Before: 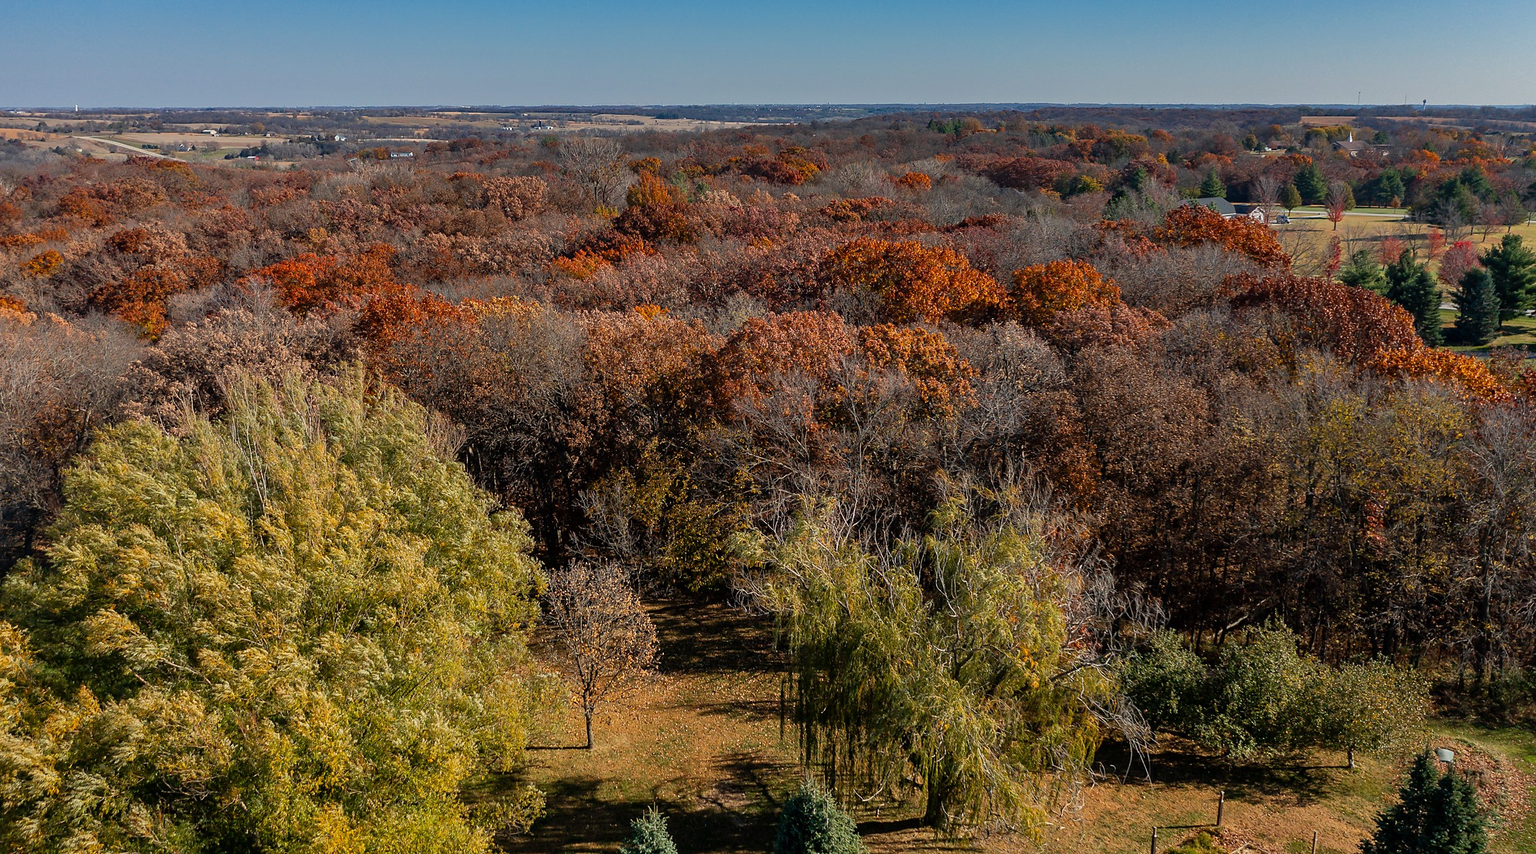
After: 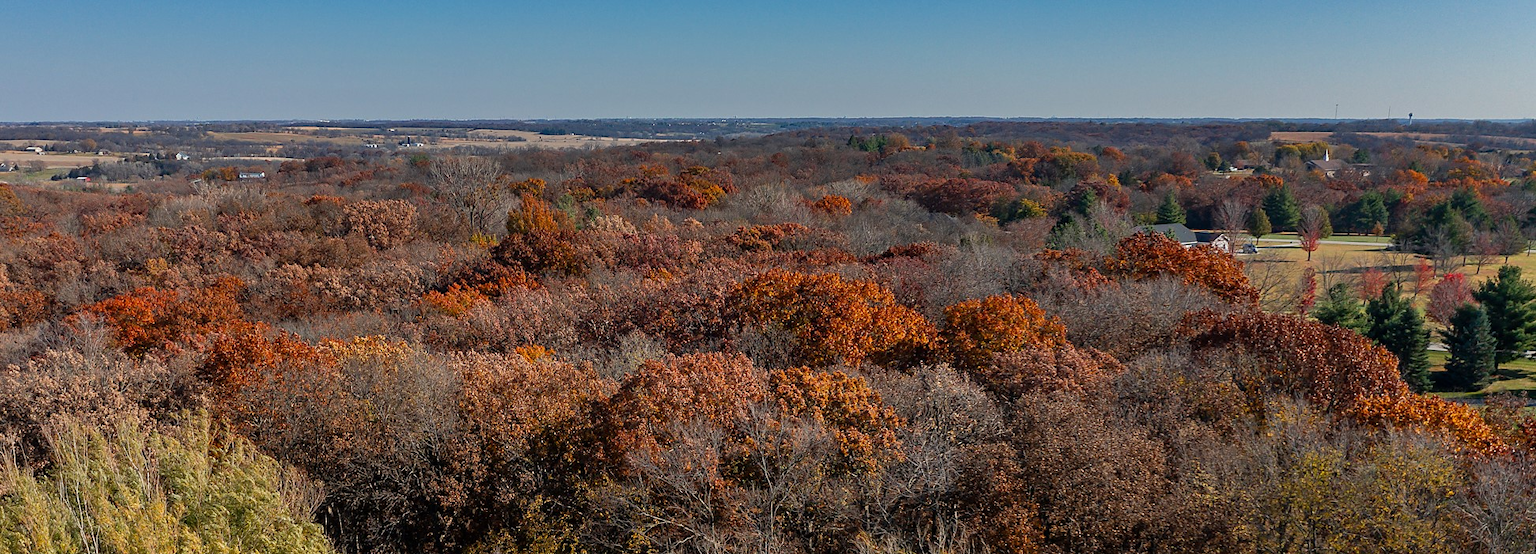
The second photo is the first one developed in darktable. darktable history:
crop and rotate: left 11.697%, bottom 42.664%
